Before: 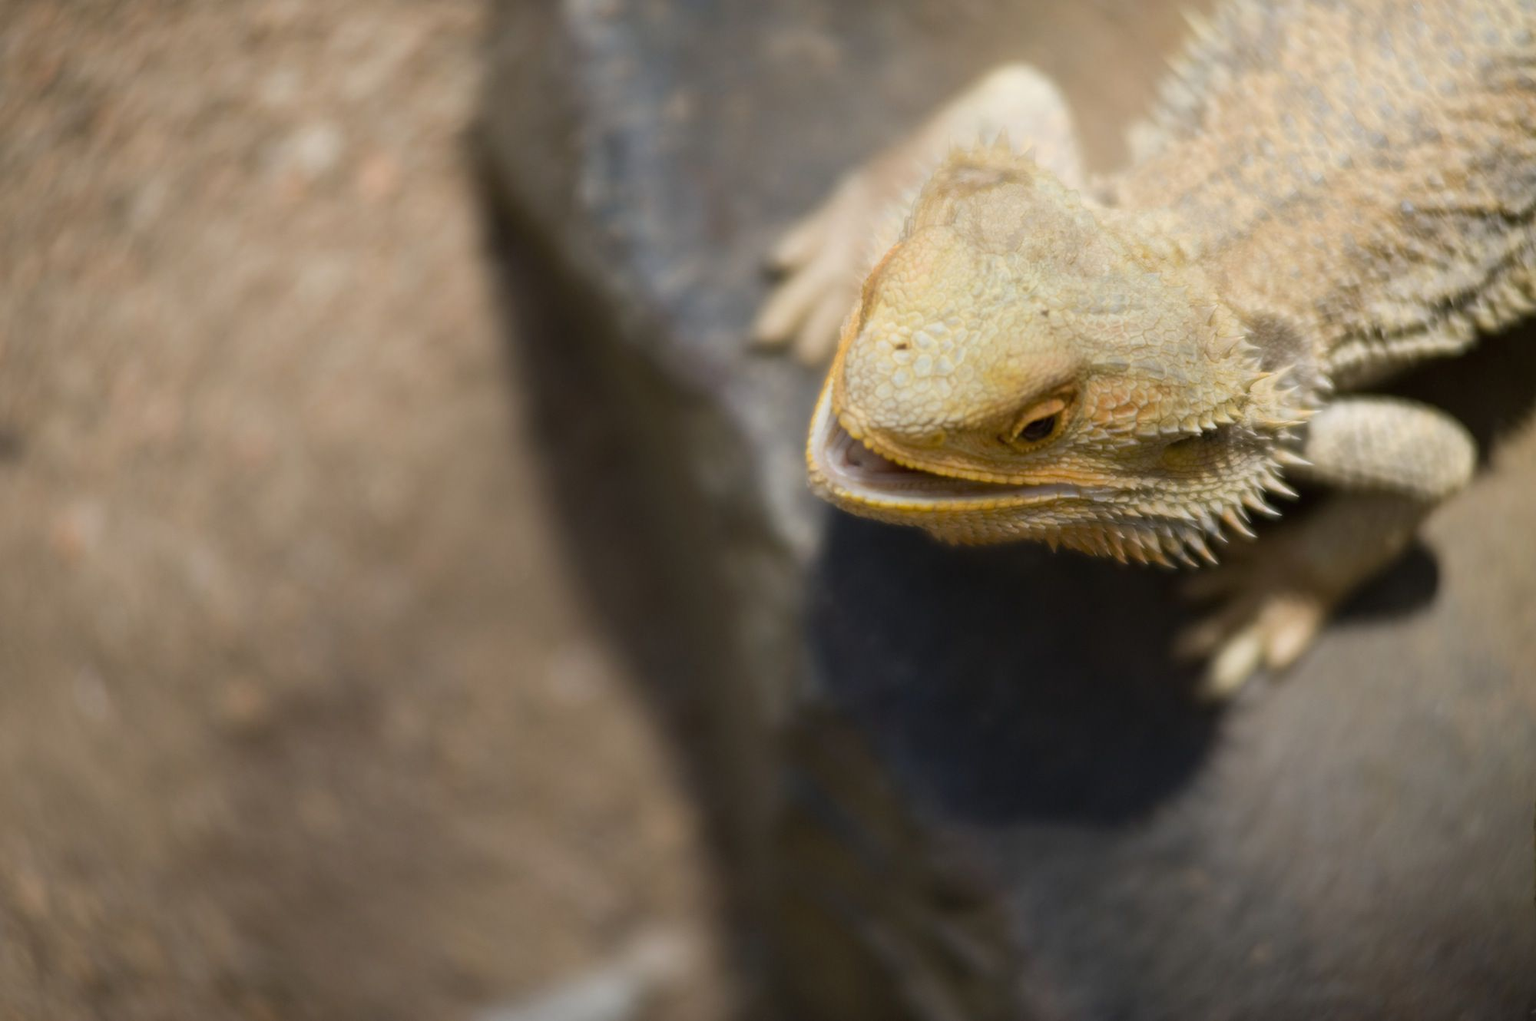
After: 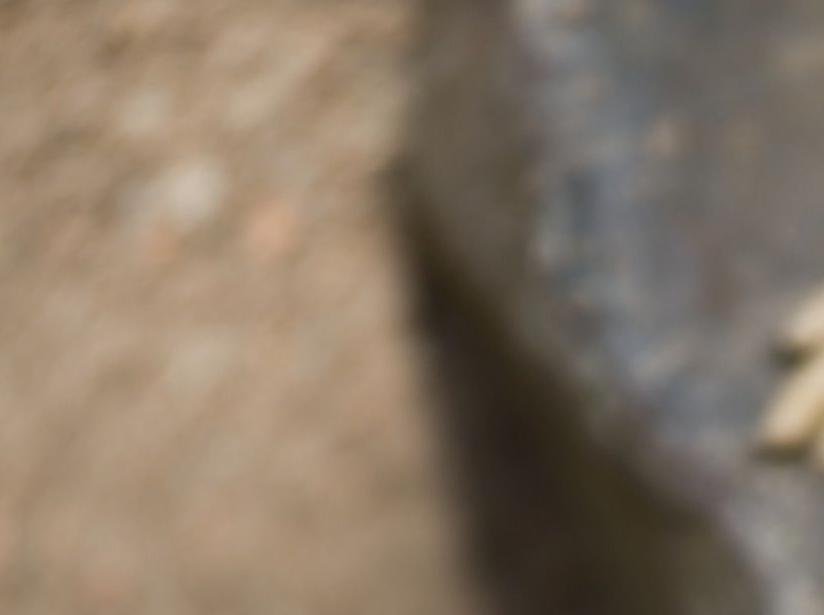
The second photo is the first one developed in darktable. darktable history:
crop and rotate: left 11.01%, top 0.092%, right 47.782%, bottom 53.634%
